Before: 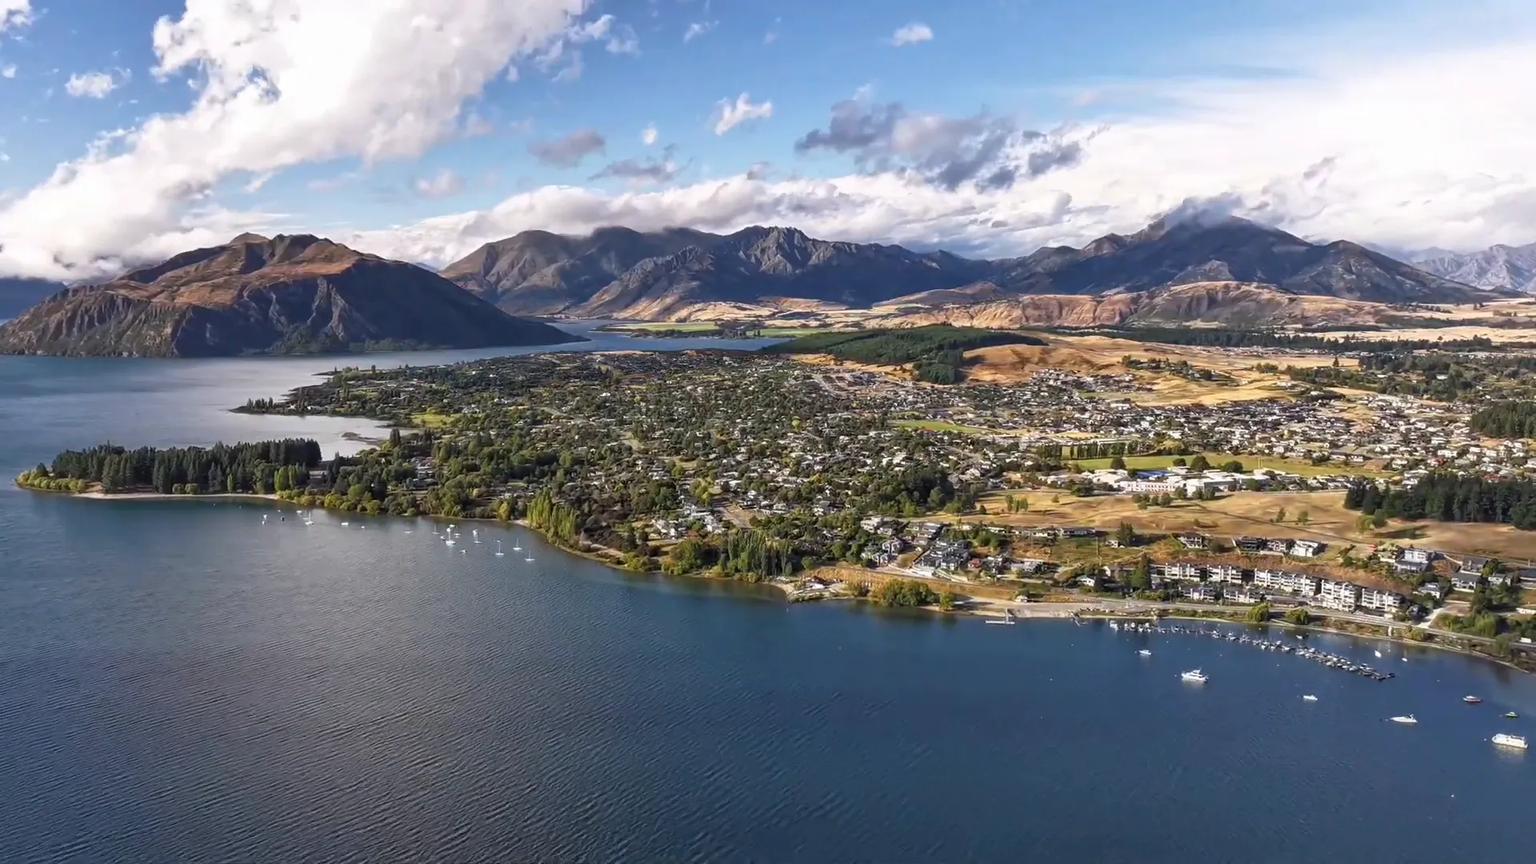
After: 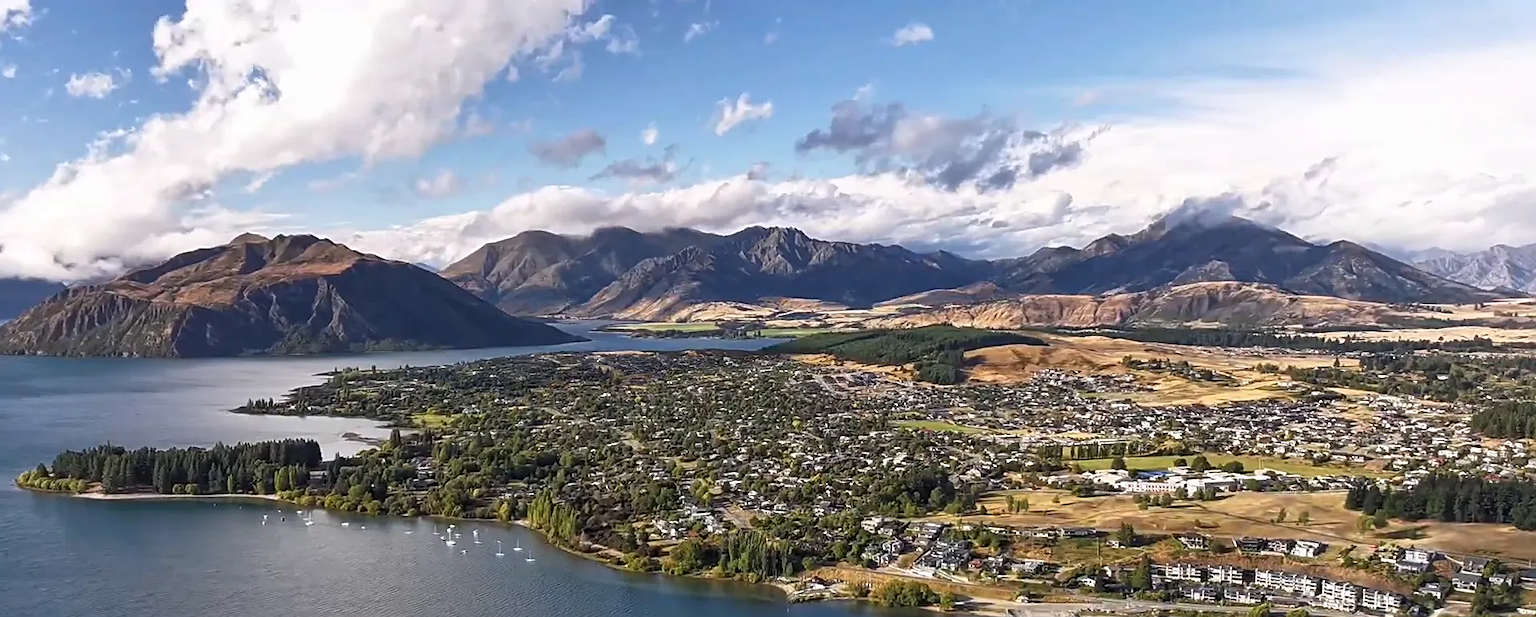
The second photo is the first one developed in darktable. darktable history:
sharpen: radius 1.946
crop: right 0%, bottom 28.52%
